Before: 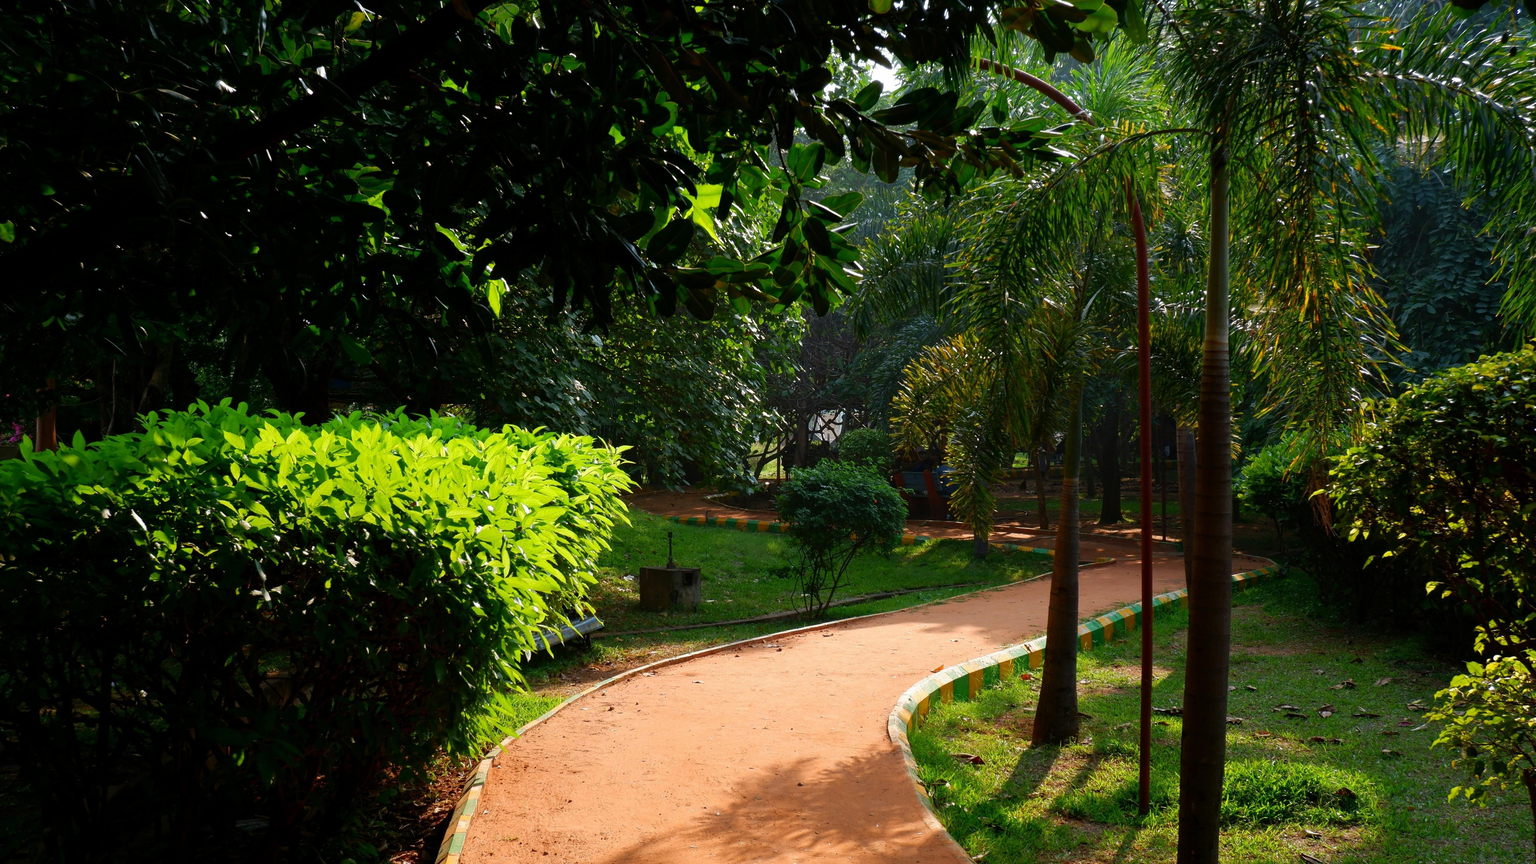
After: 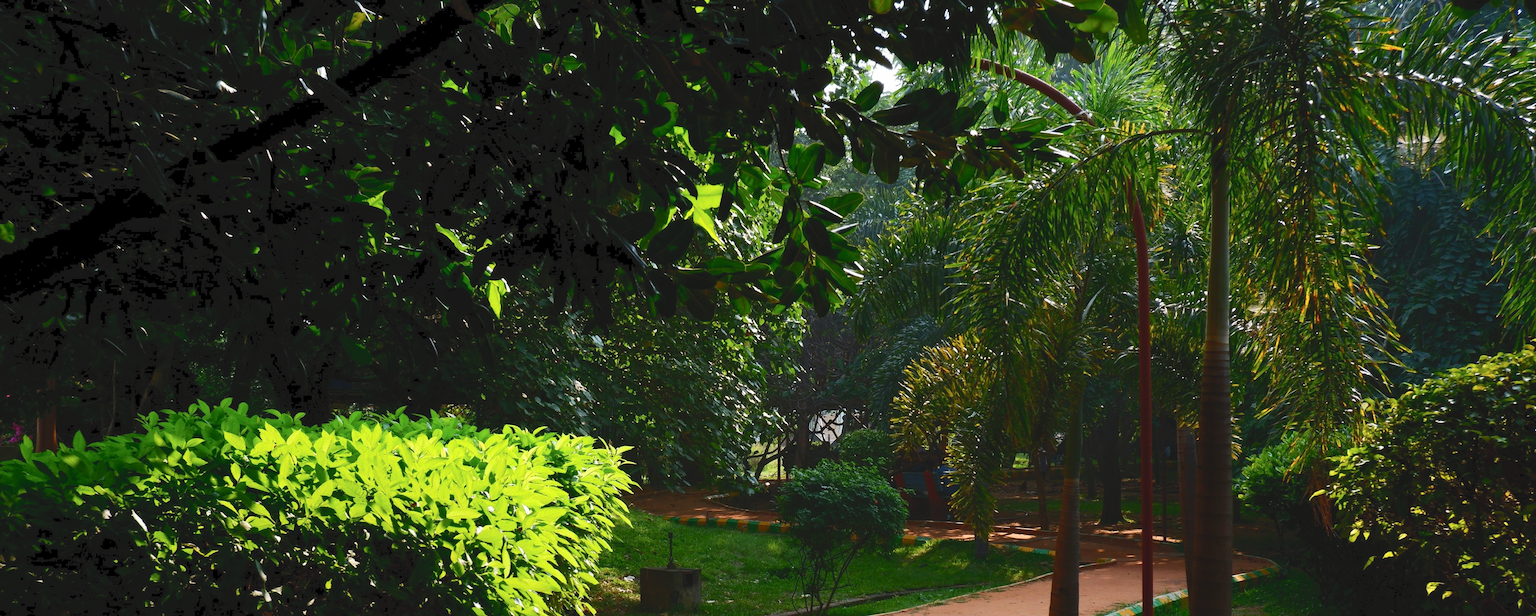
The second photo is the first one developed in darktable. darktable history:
tone curve: curves: ch0 [(0, 0) (0.003, 0.077) (0.011, 0.089) (0.025, 0.105) (0.044, 0.122) (0.069, 0.134) (0.1, 0.151) (0.136, 0.171) (0.177, 0.198) (0.224, 0.23) (0.277, 0.273) (0.335, 0.343) (0.399, 0.422) (0.468, 0.508) (0.543, 0.601) (0.623, 0.695) (0.709, 0.782) (0.801, 0.866) (0.898, 0.934) (1, 1)], color space Lab, independent channels, preserve colors none
crop: right 0%, bottom 28.712%
